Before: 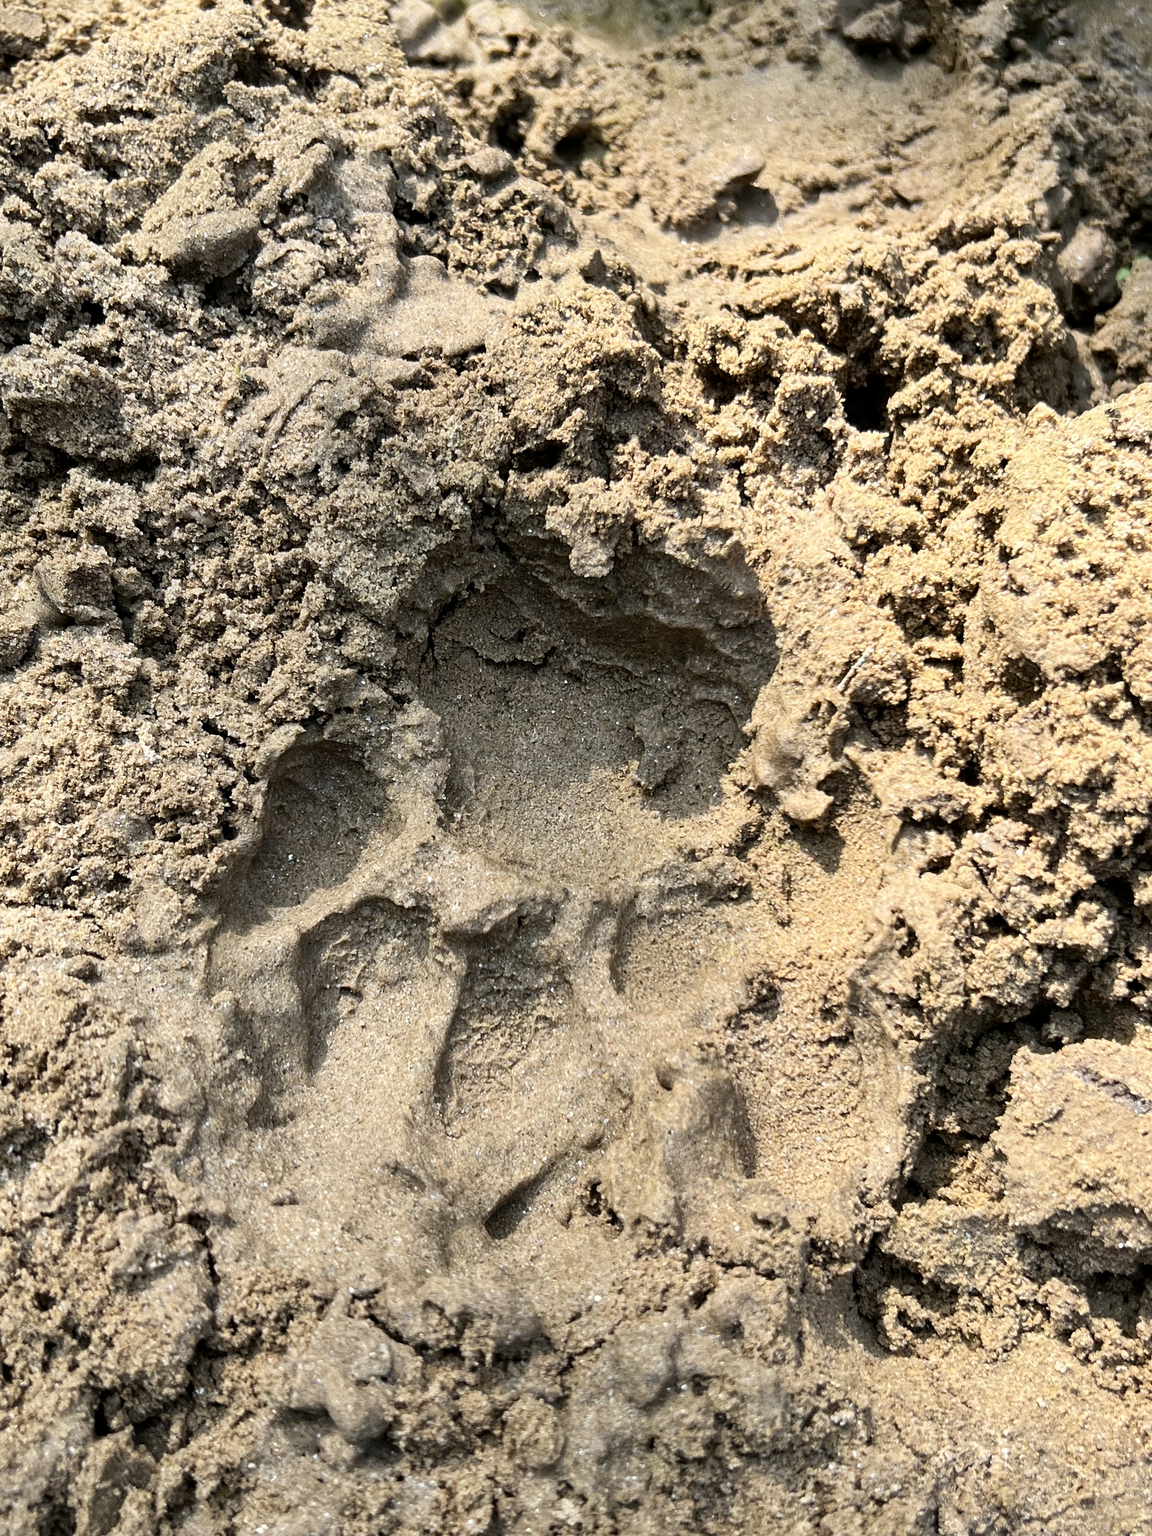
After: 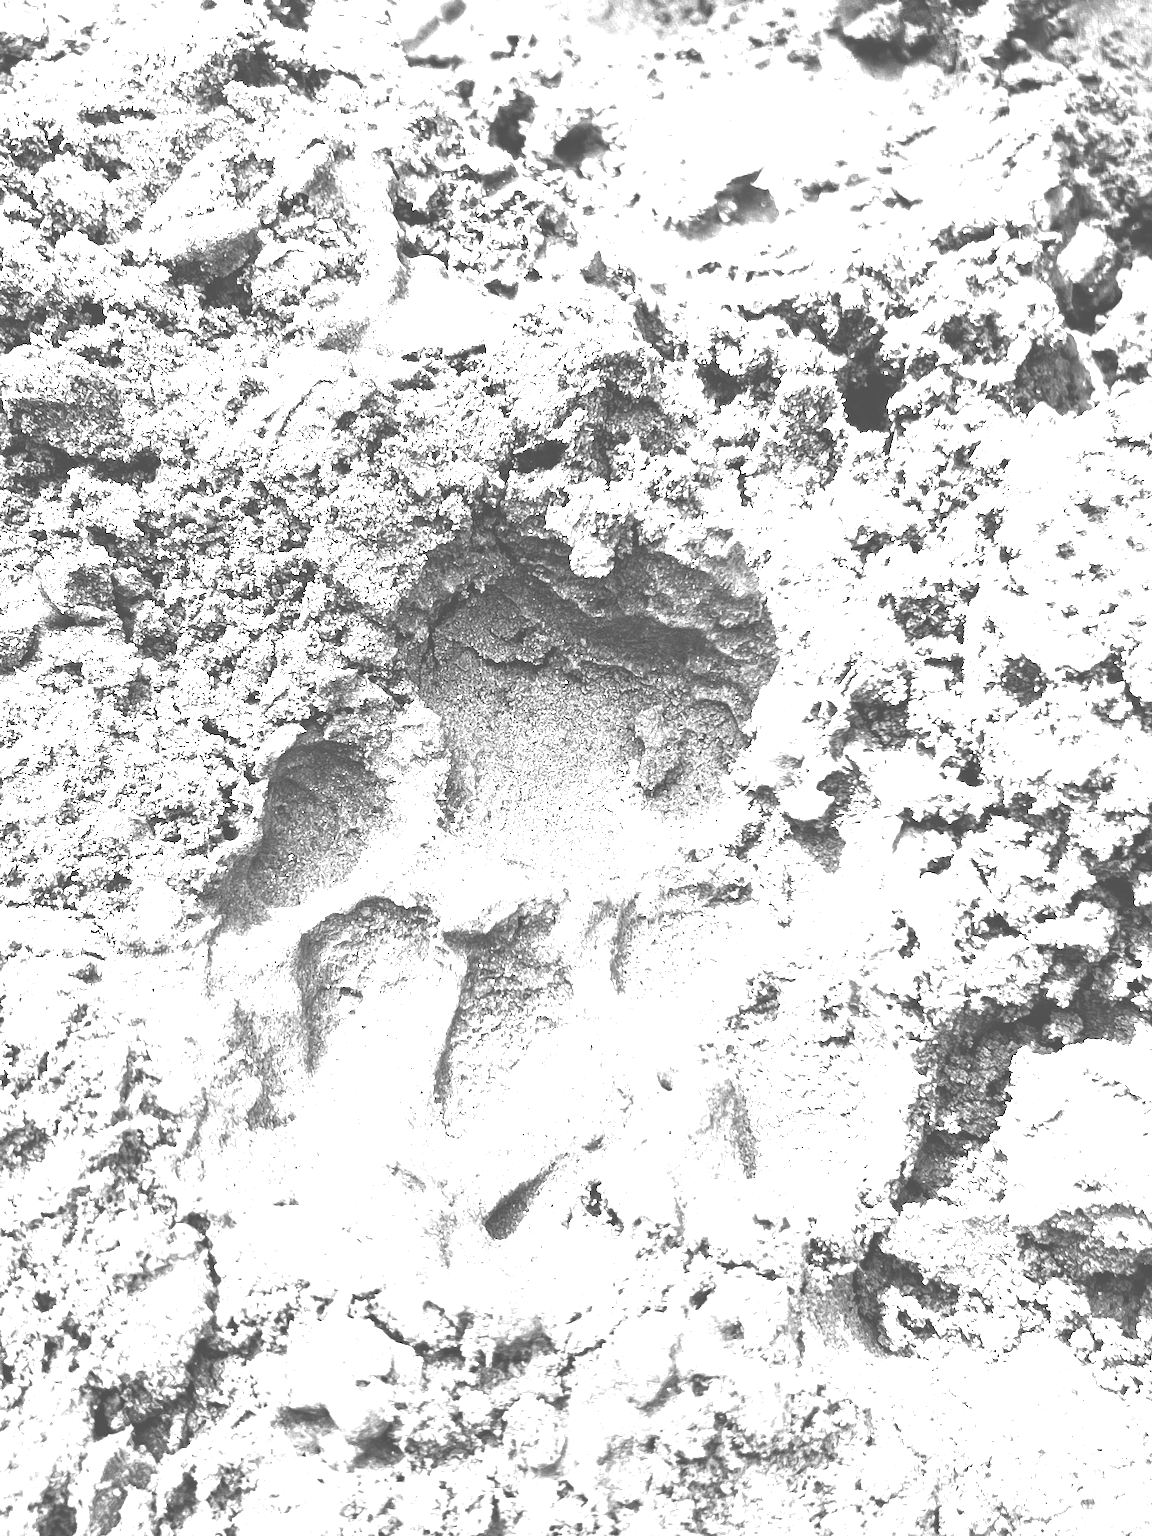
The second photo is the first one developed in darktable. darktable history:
exposure: black level correction 0, exposure 0.5 EV, compensate highlight preservation false
colorize: hue 28.8°, source mix 100%
color balance rgb: shadows lift › chroma 2%, shadows lift › hue 247.2°, power › chroma 0.3%, power › hue 25.2°, highlights gain › chroma 3%, highlights gain › hue 60°, global offset › luminance 0.75%, perceptual saturation grading › global saturation 20%, perceptual saturation grading › highlights -20%, perceptual saturation grading › shadows 30%, global vibrance 20%
tone equalizer: -8 EV -1.08 EV, -7 EV -1.01 EV, -6 EV -0.867 EV, -5 EV -0.578 EV, -3 EV 0.578 EV, -2 EV 0.867 EV, -1 EV 1.01 EV, +0 EV 1.08 EV, edges refinement/feathering 500, mask exposure compensation -1.57 EV, preserve details no
monochrome: on, module defaults
